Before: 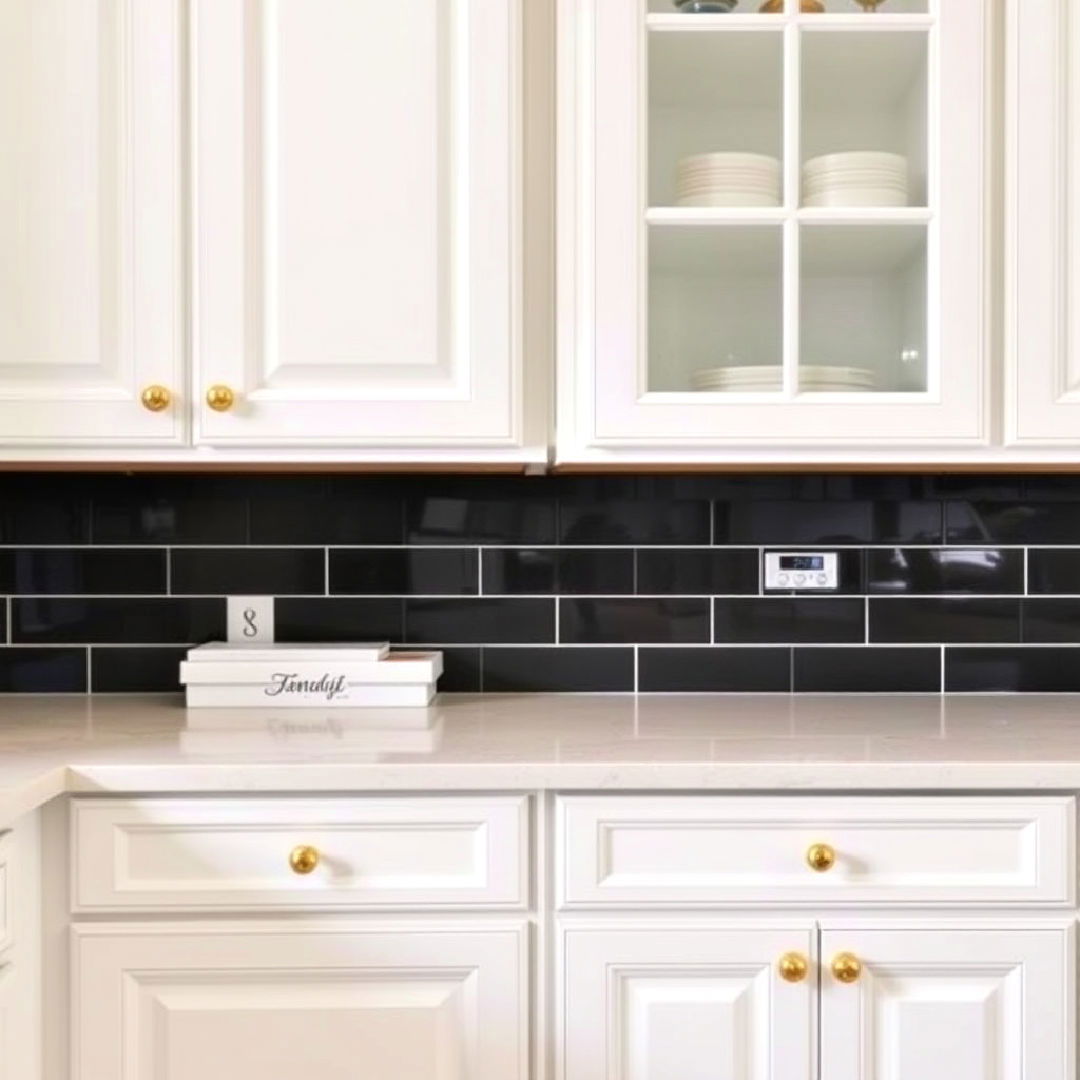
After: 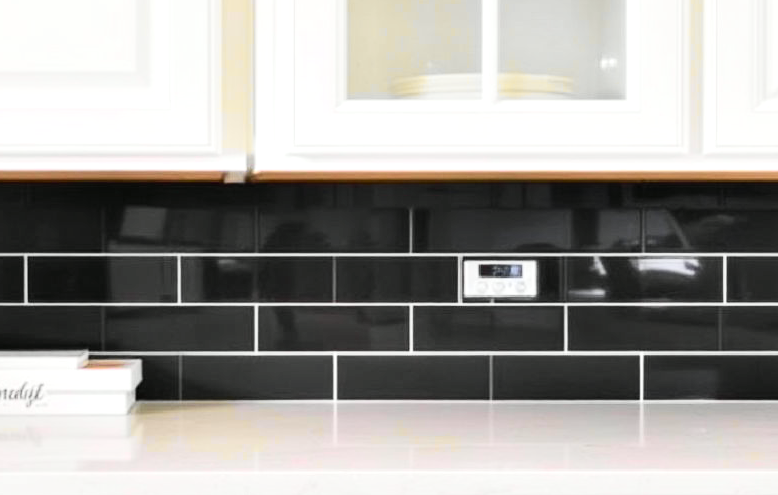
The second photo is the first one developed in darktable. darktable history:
crop and rotate: left 27.938%, top 27.046%, bottom 27.046%
exposure: exposure 0.127 EV, compensate highlight preservation false
tone curve: curves: ch0 [(0, 0) (0.055, 0.057) (0.258, 0.307) (0.434, 0.543) (0.517, 0.657) (0.745, 0.874) (1, 1)]; ch1 [(0, 0) (0.346, 0.307) (0.418, 0.383) (0.46, 0.439) (0.482, 0.493) (0.502, 0.497) (0.517, 0.506) (0.55, 0.561) (0.588, 0.61) (0.646, 0.688) (1, 1)]; ch2 [(0, 0) (0.346, 0.34) (0.431, 0.45) (0.485, 0.499) (0.5, 0.503) (0.527, 0.508) (0.545, 0.562) (0.679, 0.706) (1, 1)], color space Lab, independent channels, preserve colors none
